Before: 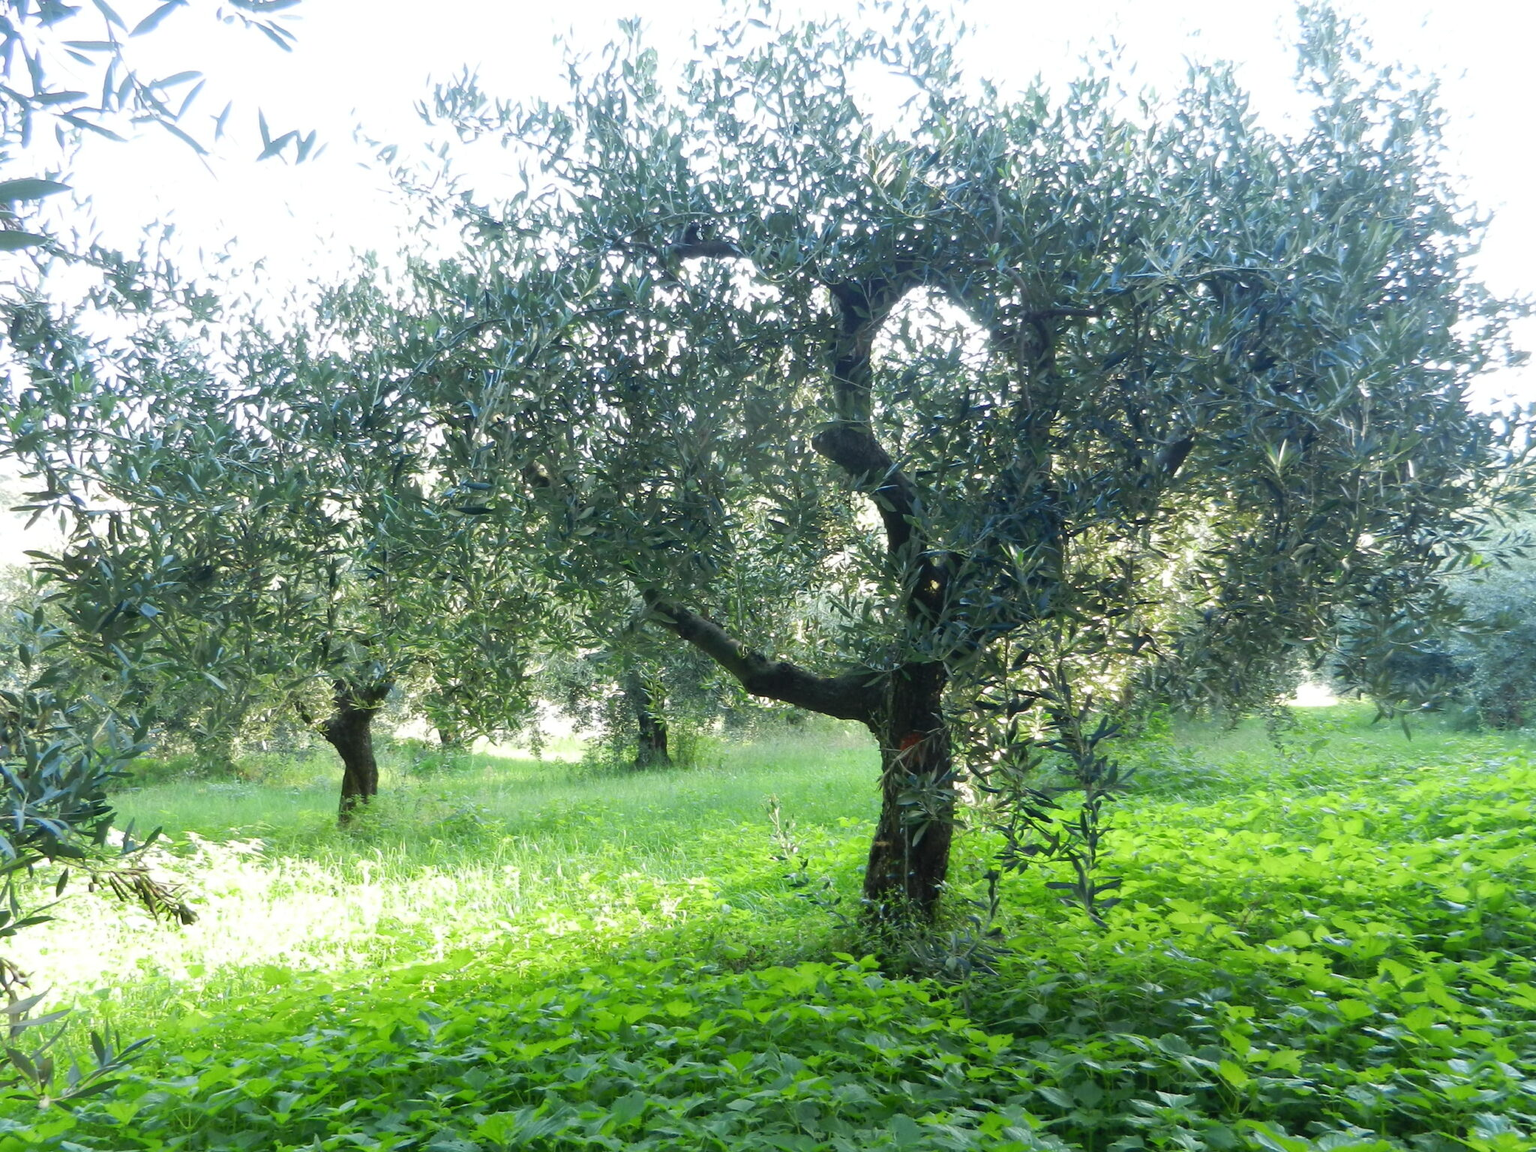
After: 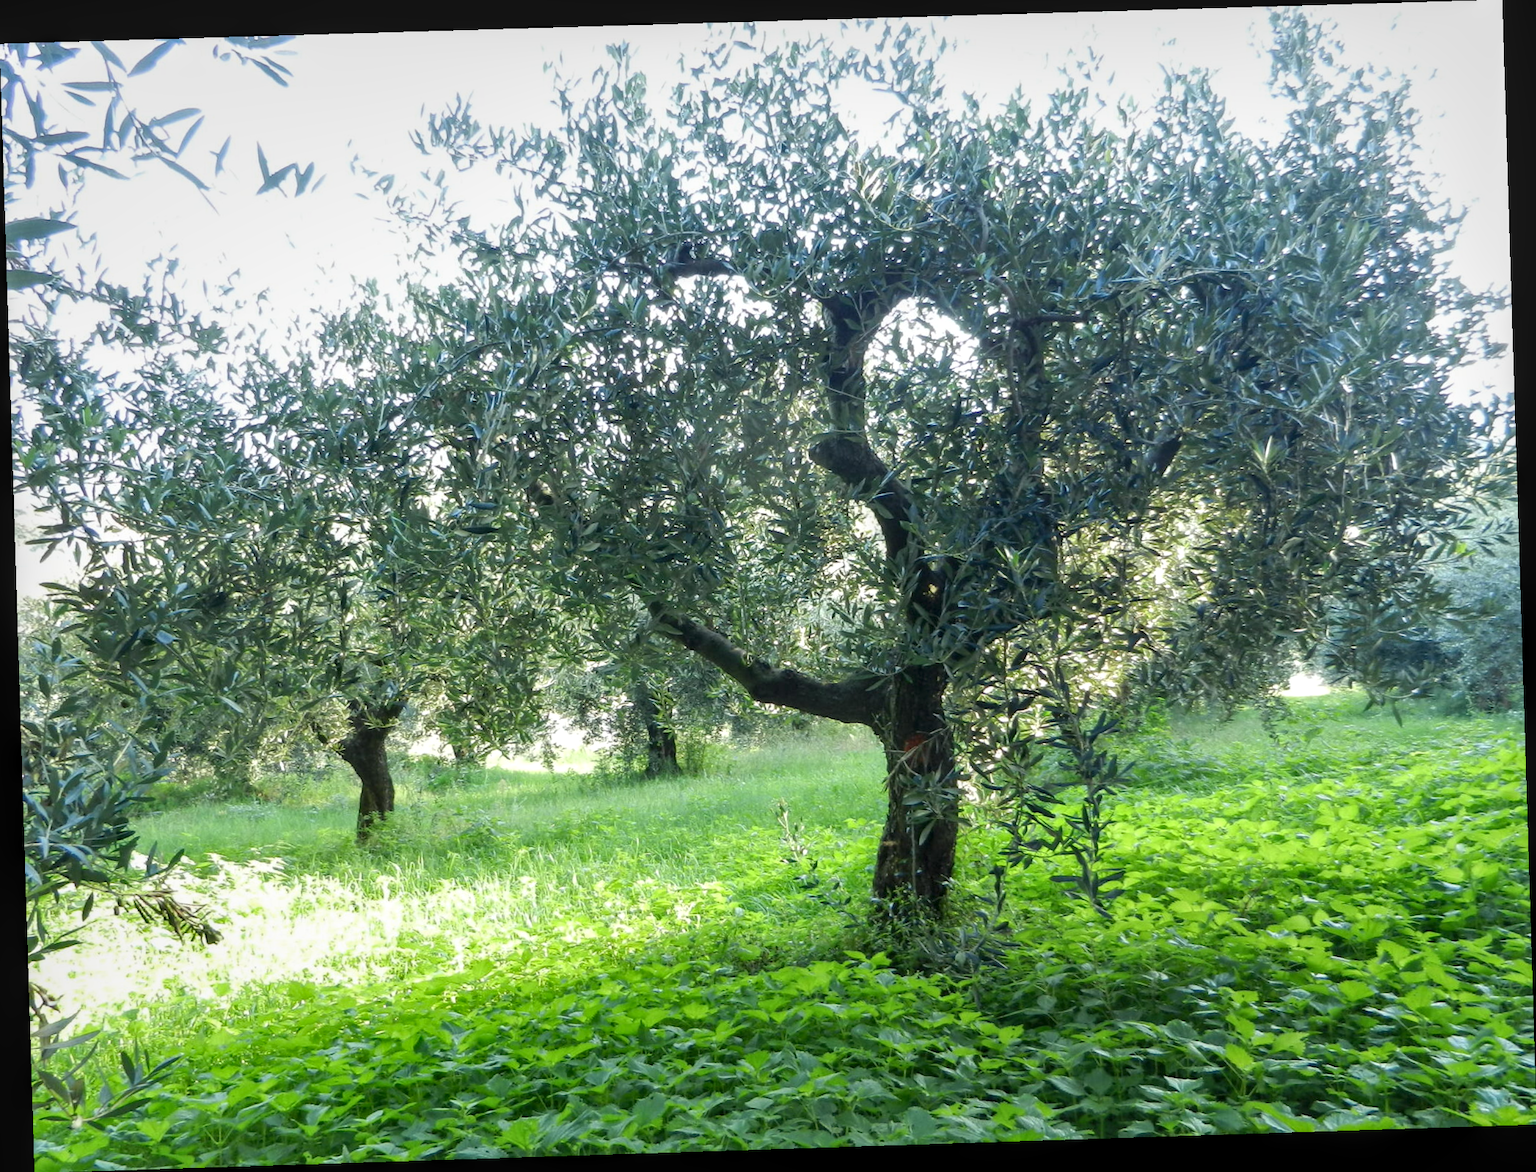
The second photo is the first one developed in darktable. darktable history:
local contrast: on, module defaults
rotate and perspective: rotation -1.77°, lens shift (horizontal) 0.004, automatic cropping off
